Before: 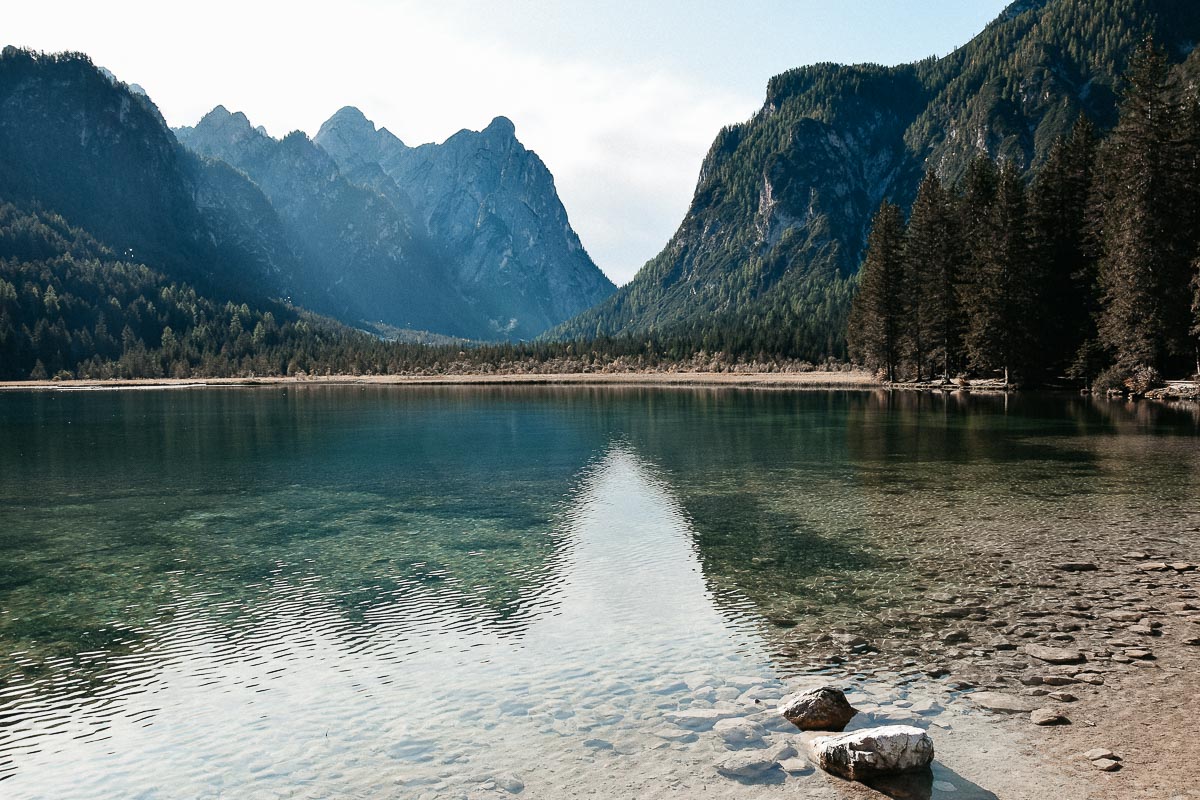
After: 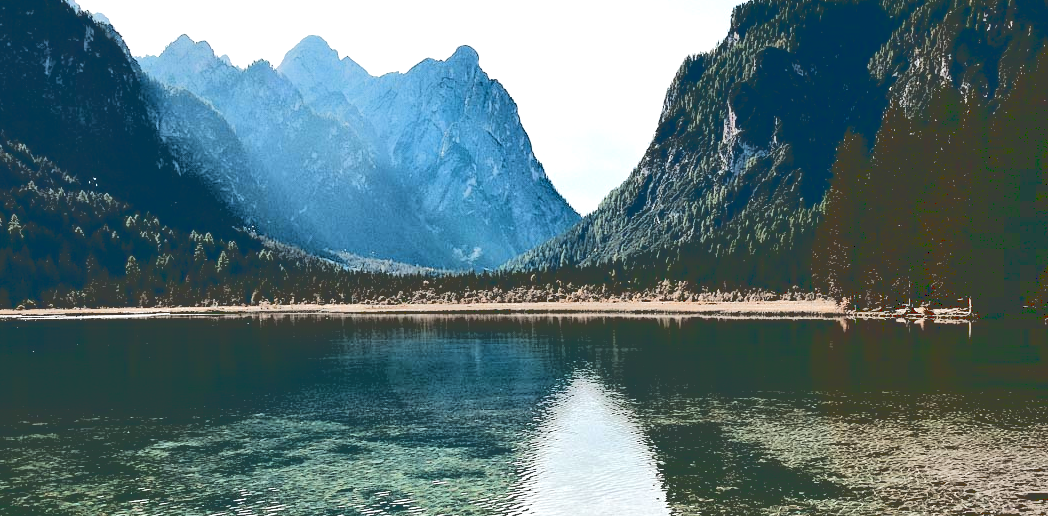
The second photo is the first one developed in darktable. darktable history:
crop: left 3.015%, top 8.969%, right 9.647%, bottom 26.457%
levels: levels [0, 0.435, 0.917]
base curve: curves: ch0 [(0.065, 0.026) (0.236, 0.358) (0.53, 0.546) (0.777, 0.841) (0.924, 0.992)], preserve colors average RGB
white balance: red 0.988, blue 1.017
